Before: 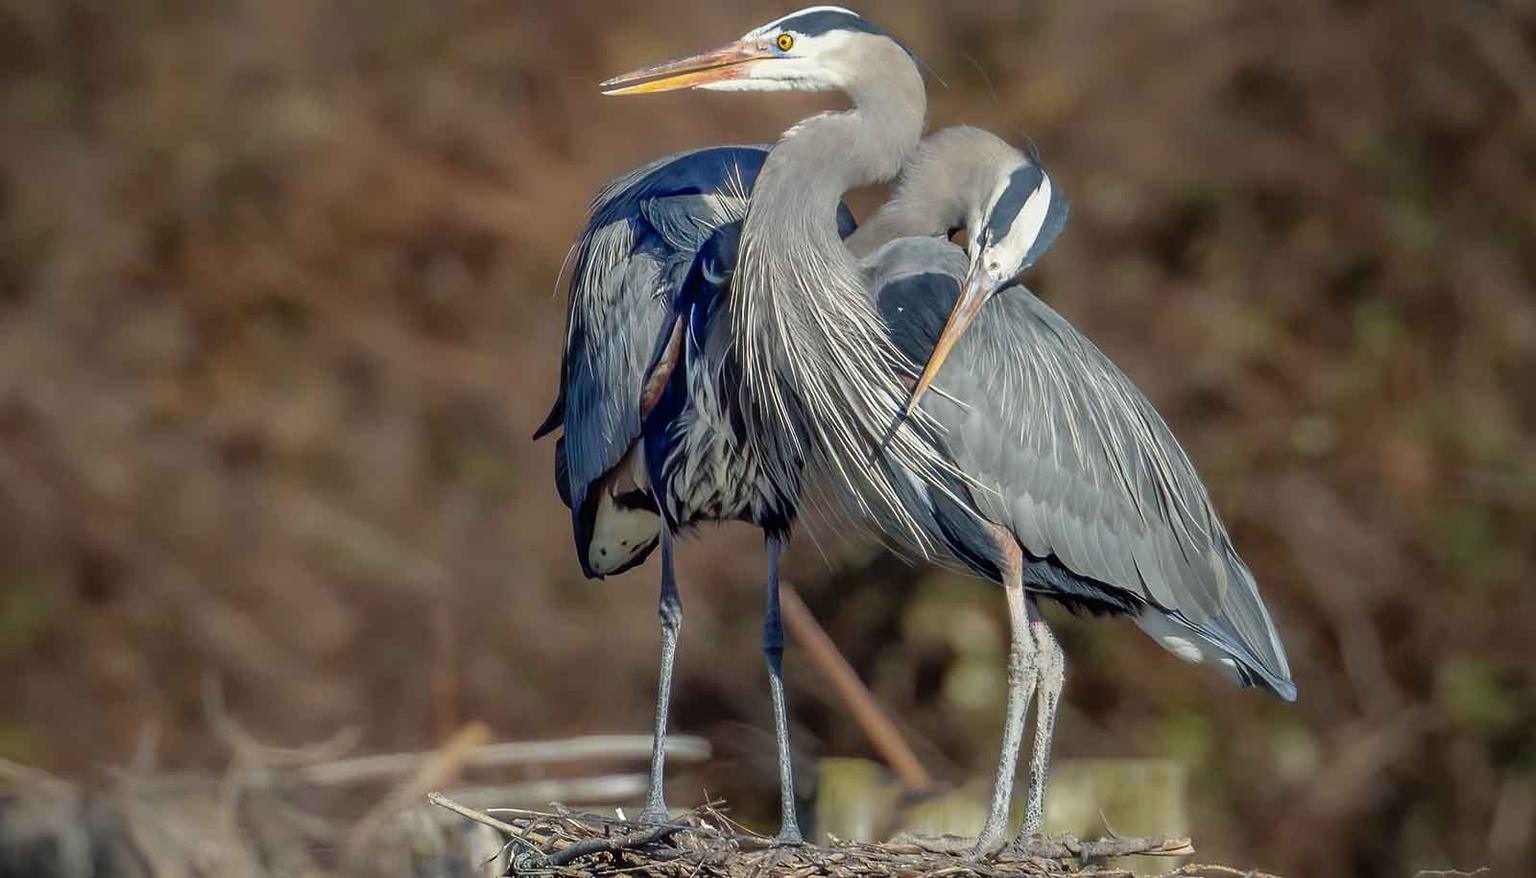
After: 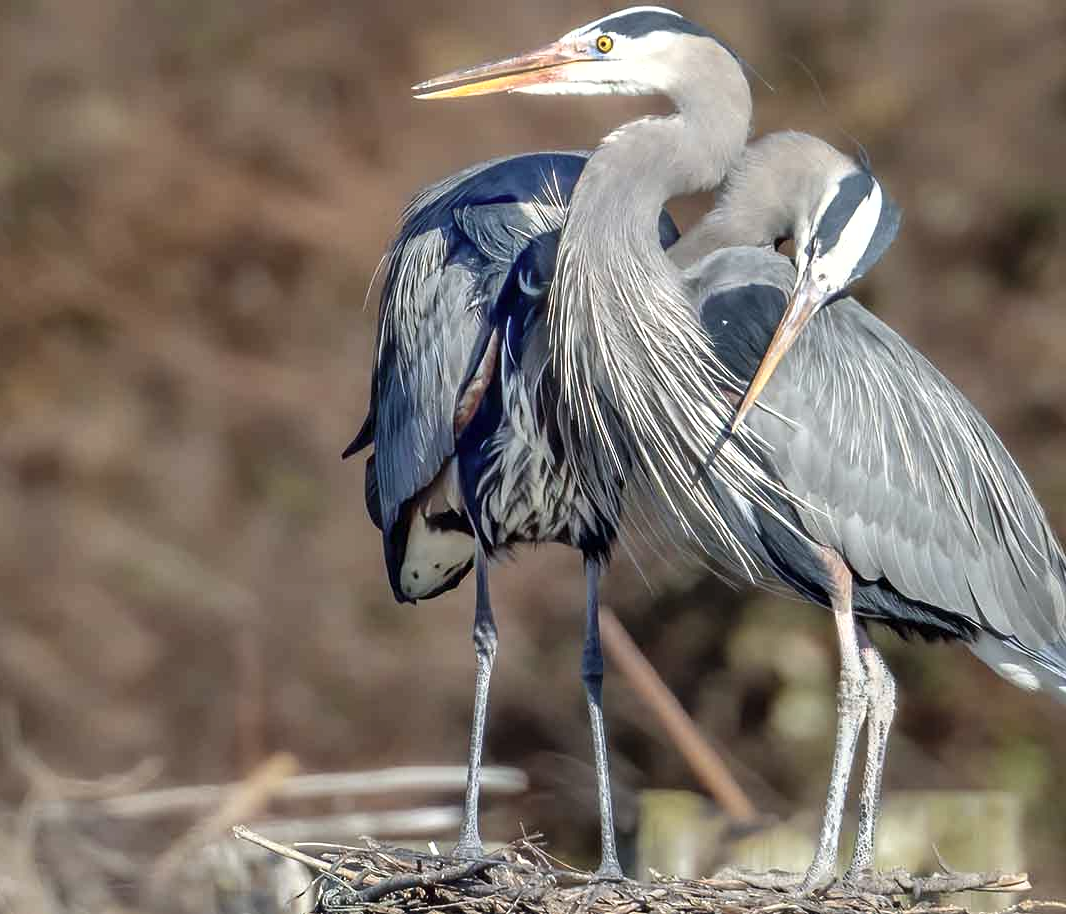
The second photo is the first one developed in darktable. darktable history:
crop and rotate: left 13.409%, right 19.924%
contrast brightness saturation: contrast 0.06, brightness -0.01, saturation -0.23
white balance: red 1.004, blue 1.024
exposure: exposure 0.6 EV, compensate highlight preservation false
shadows and highlights: low approximation 0.01, soften with gaussian
